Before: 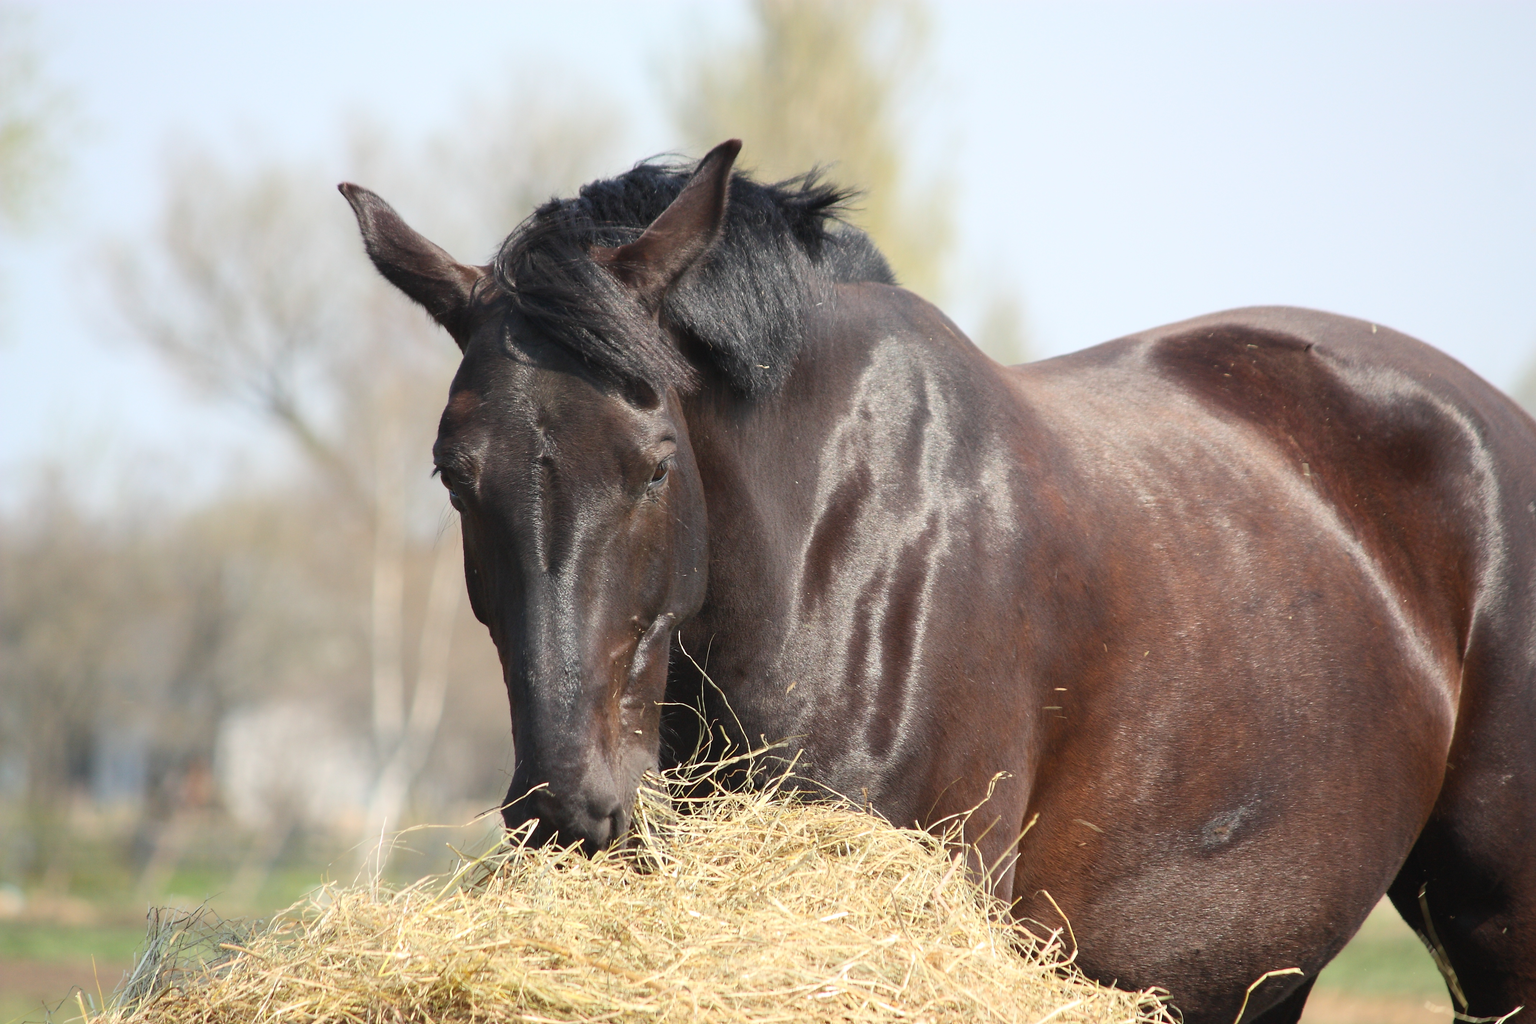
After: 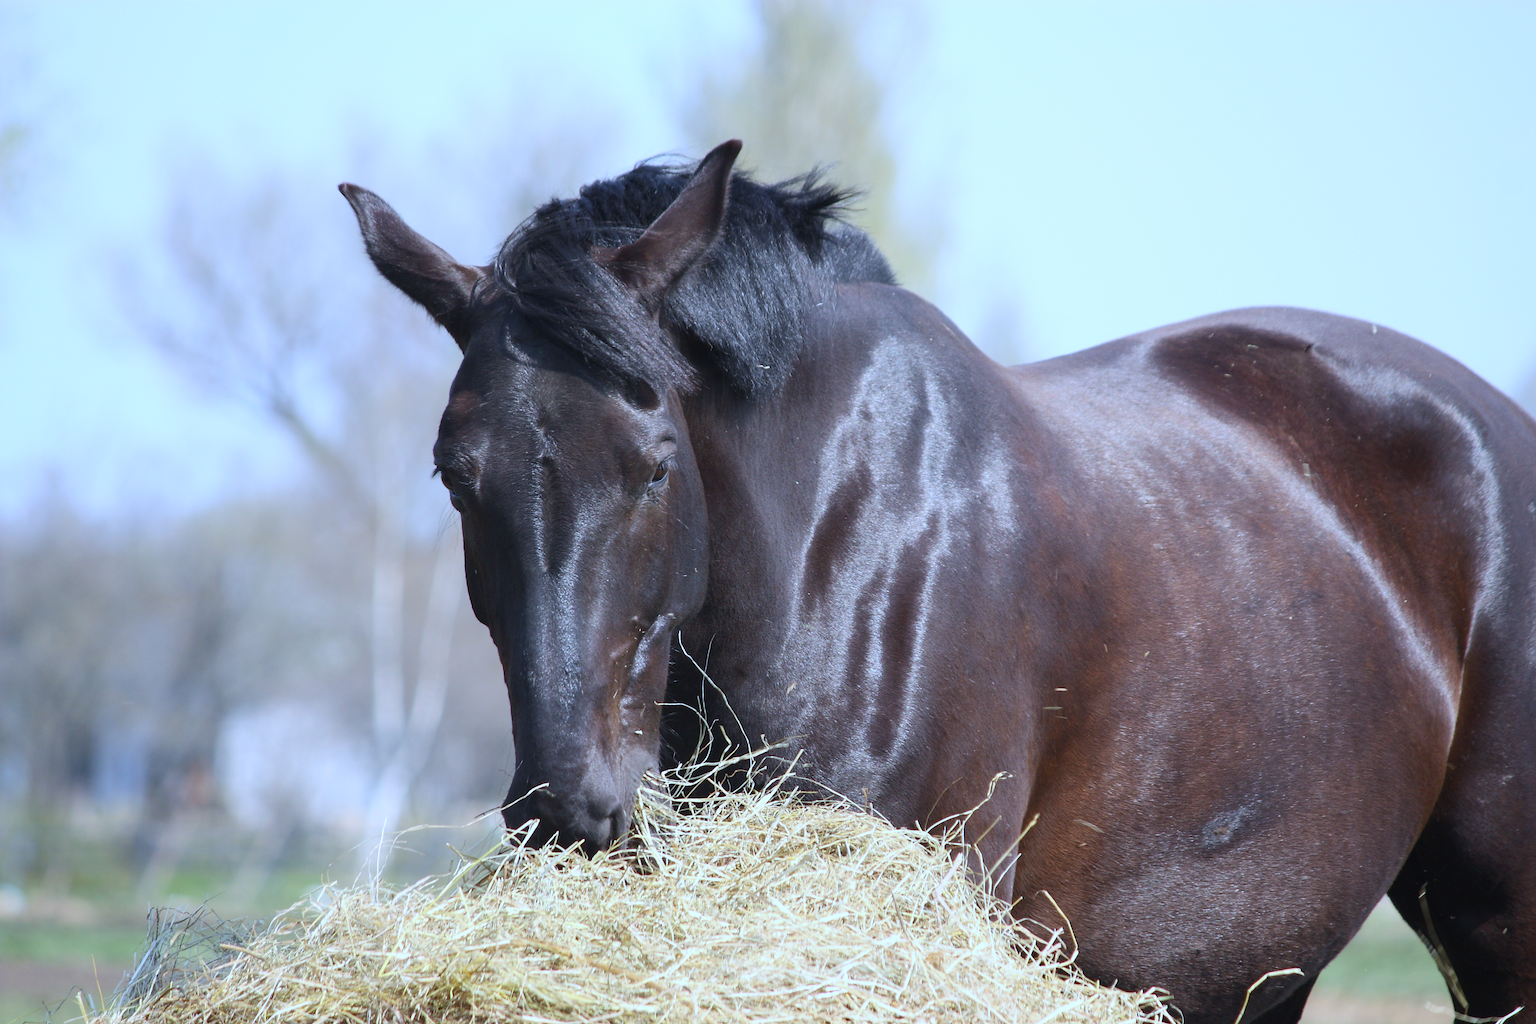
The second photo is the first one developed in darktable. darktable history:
white balance: red 0.871, blue 1.249
contrast brightness saturation: contrast 0.07
